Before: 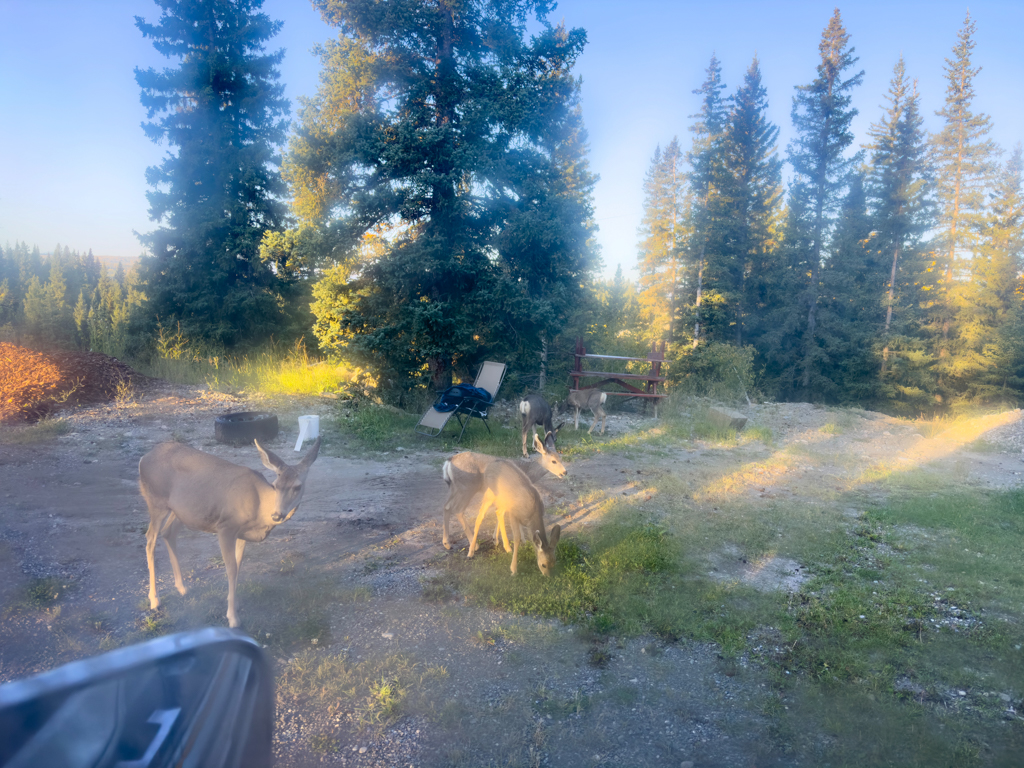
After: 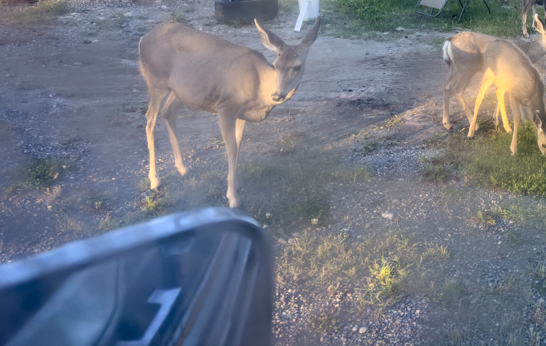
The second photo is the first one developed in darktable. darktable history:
shadows and highlights: low approximation 0.01, soften with gaussian
crop and rotate: top 54.778%, right 46.61%, bottom 0.159%
local contrast: on, module defaults
